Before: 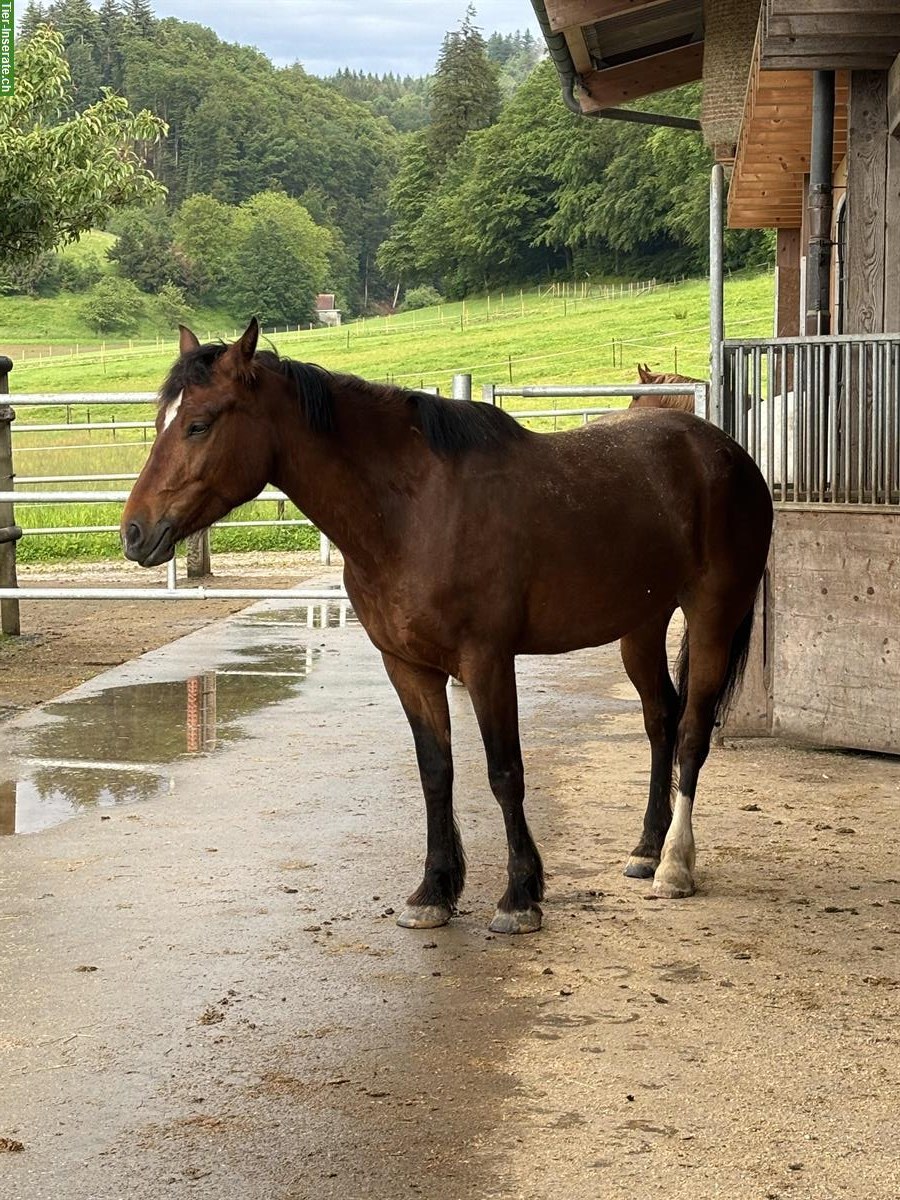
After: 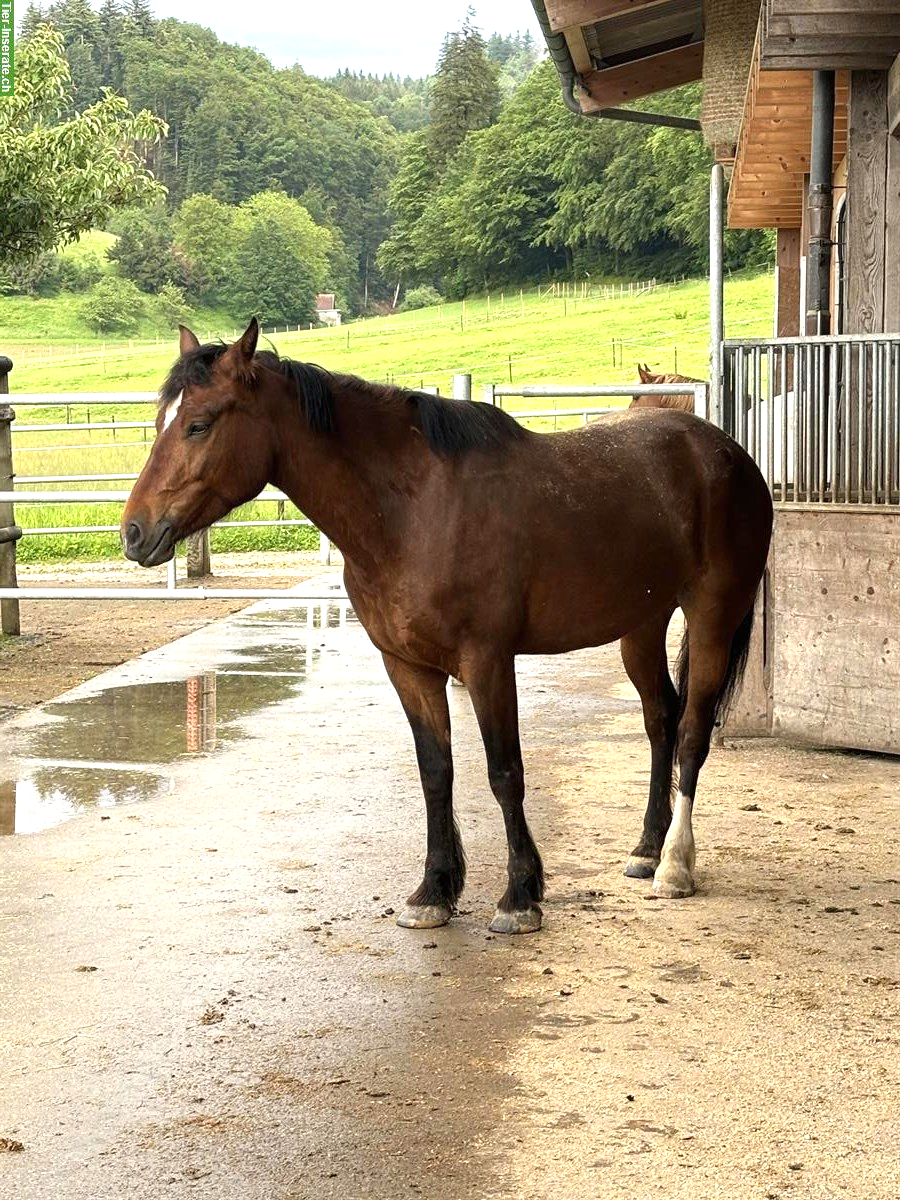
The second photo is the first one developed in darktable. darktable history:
exposure: exposure 0.694 EV, compensate exposure bias true, compensate highlight preservation false
